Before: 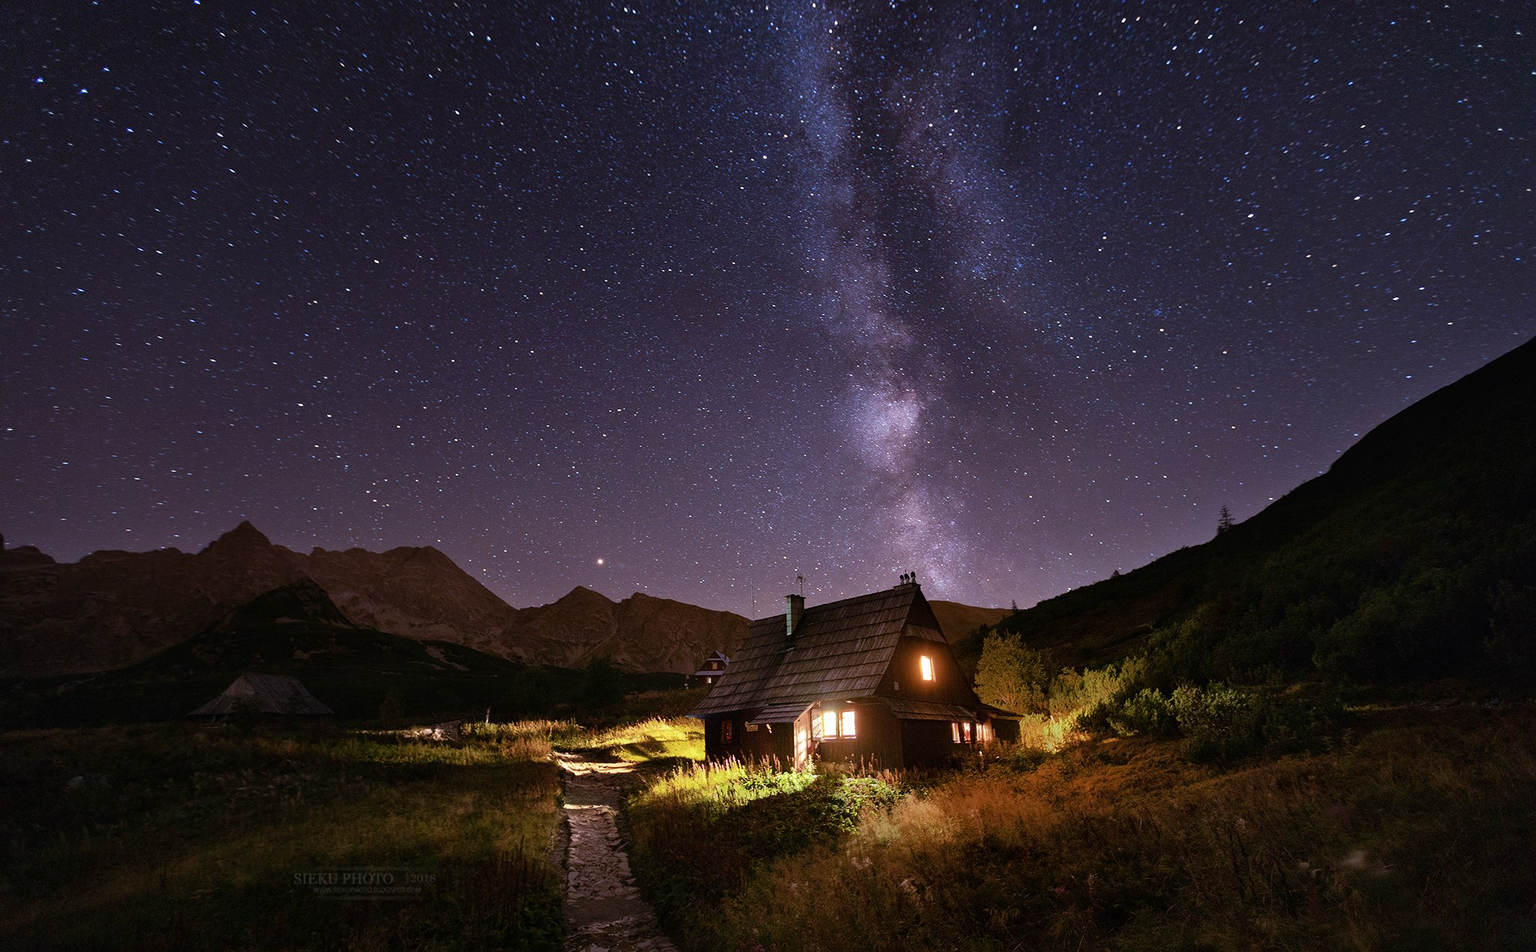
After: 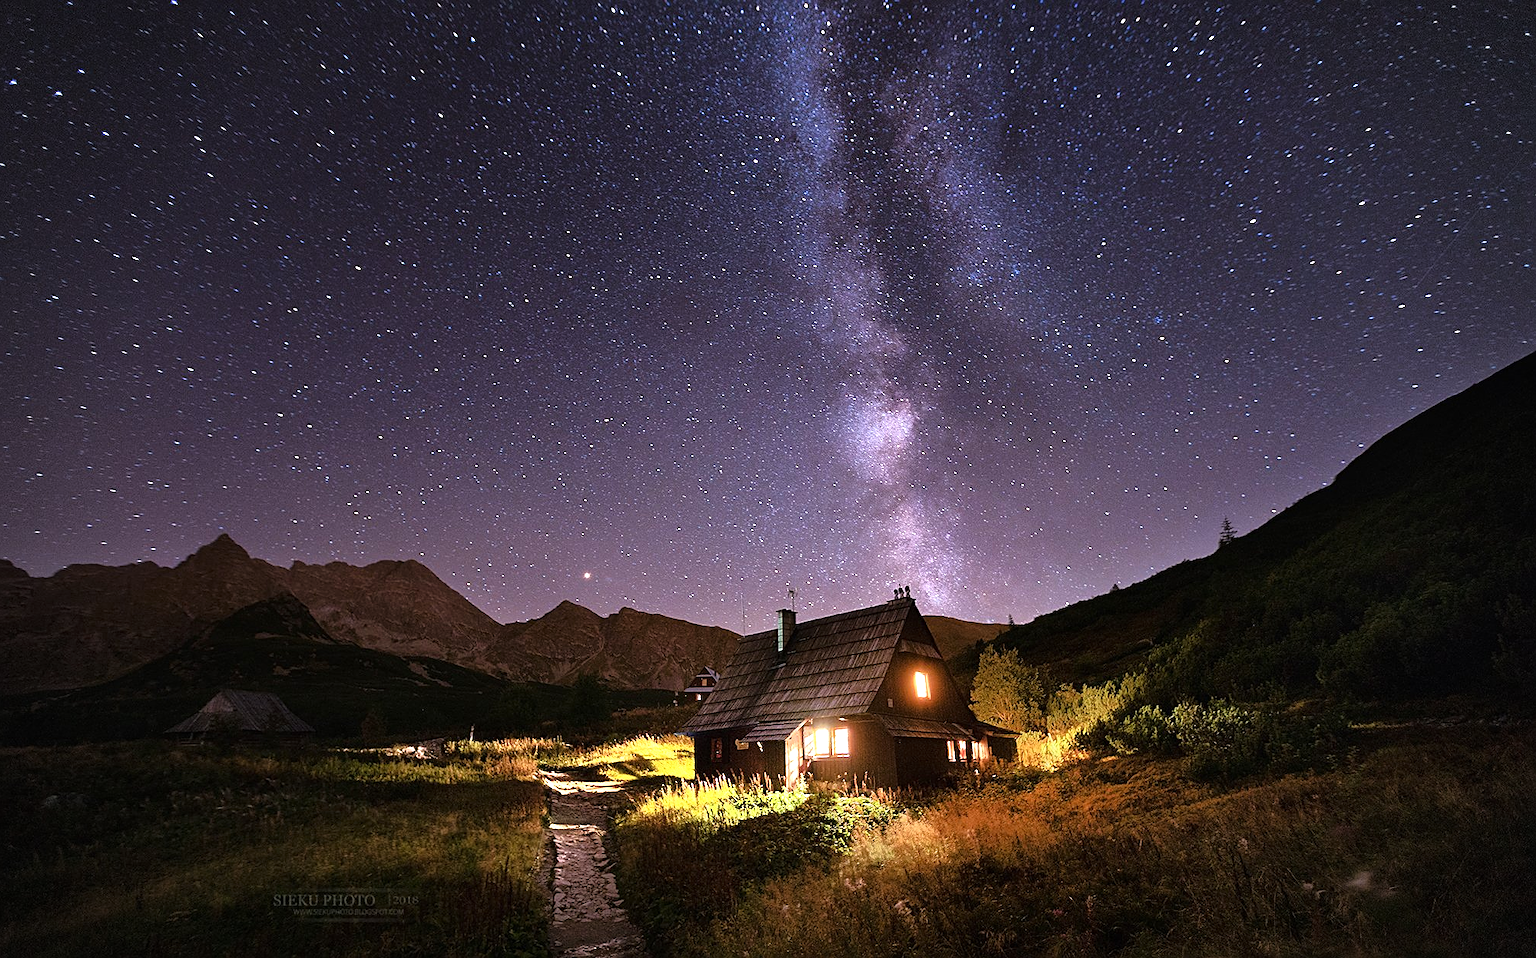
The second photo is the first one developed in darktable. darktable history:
tone curve: curves: ch0 [(0, 0) (0.058, 0.037) (0.214, 0.183) (0.304, 0.288) (0.561, 0.554) (0.687, 0.677) (0.768, 0.768) (0.858, 0.861) (0.987, 0.945)]; ch1 [(0, 0) (0.172, 0.123) (0.312, 0.296) (0.432, 0.448) (0.471, 0.469) (0.502, 0.5) (0.521, 0.505) (0.565, 0.569) (0.663, 0.663) (0.703, 0.721) (0.857, 0.917) (1, 1)]; ch2 [(0, 0) (0.411, 0.424) (0.485, 0.497) (0.502, 0.5) (0.517, 0.511) (0.556, 0.551) (0.626, 0.594) (0.709, 0.661) (1, 1)], color space Lab, linked channels, preserve colors none
vignetting: fall-off radius 61.11%
crop and rotate: left 1.759%, right 0.541%, bottom 1.709%
exposure: exposure 0.939 EV, compensate highlight preservation false
tone equalizer: on, module defaults
sharpen: amount 0.498
